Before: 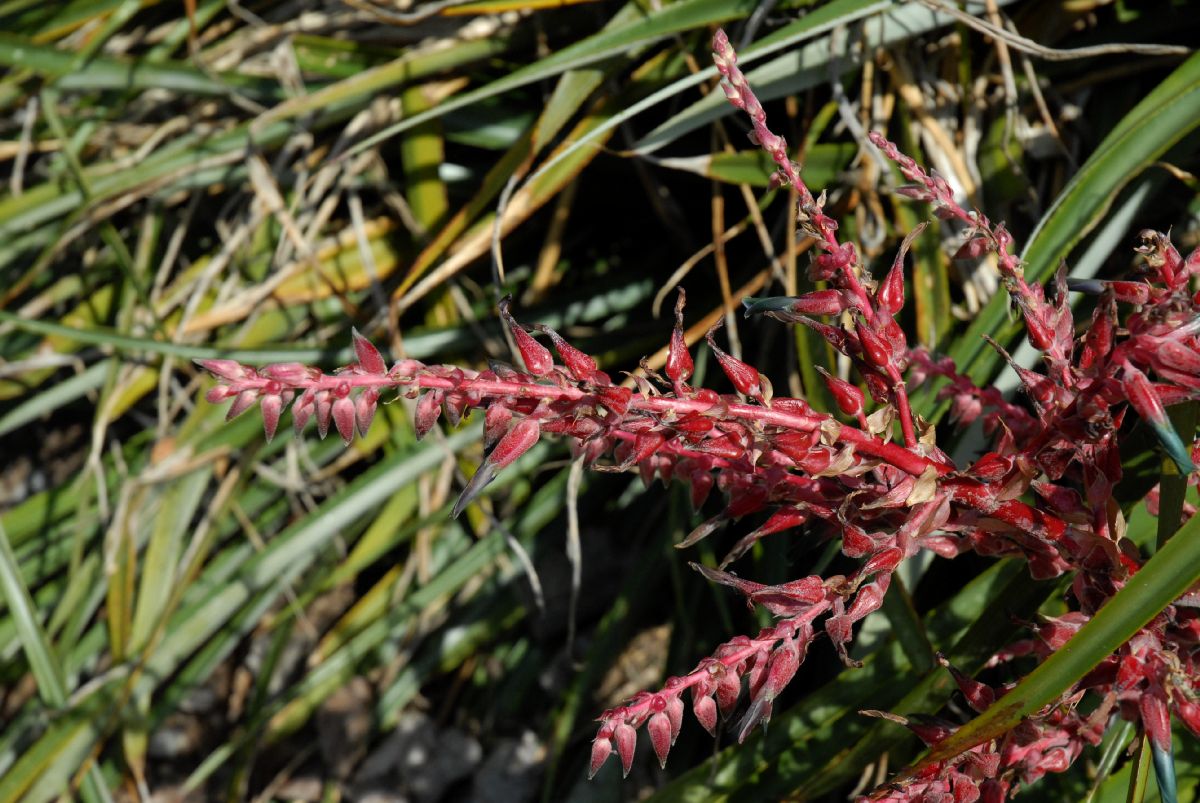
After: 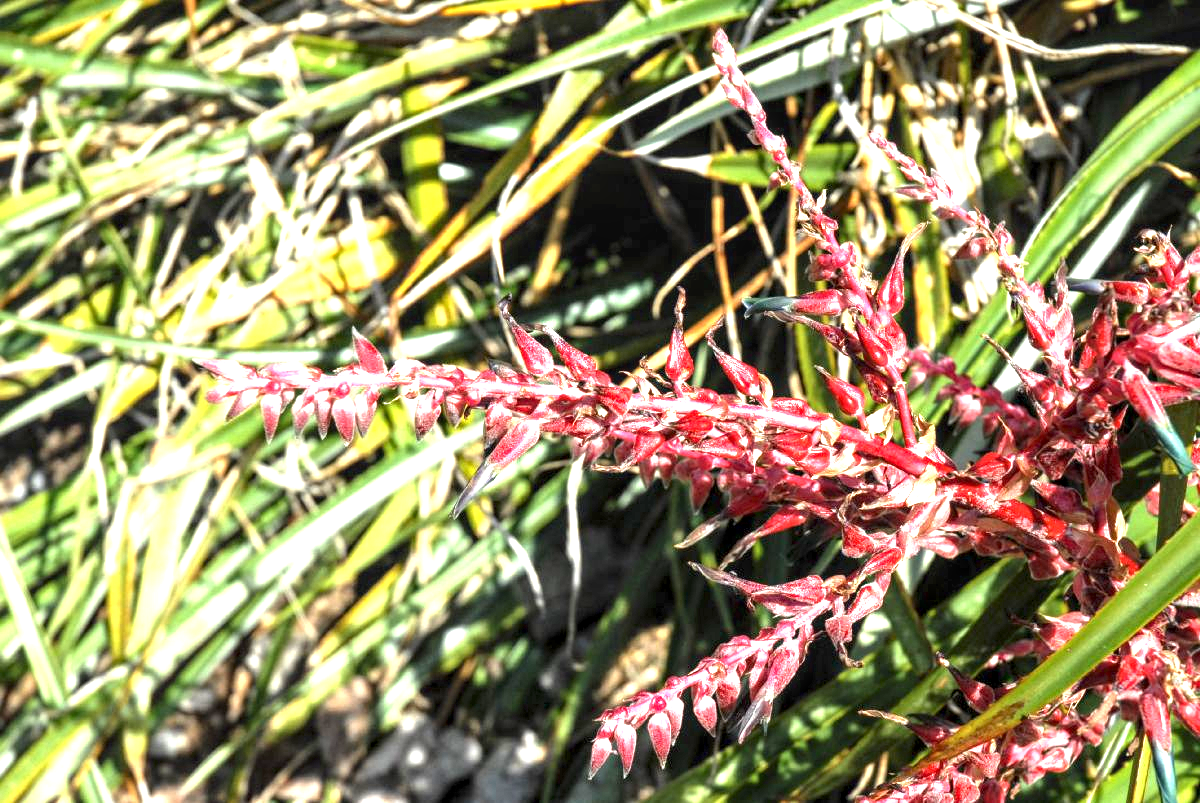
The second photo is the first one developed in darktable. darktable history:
exposure: exposure 2.041 EV, compensate highlight preservation false
local contrast: highlights 61%, detail 143%, midtone range 0.434
